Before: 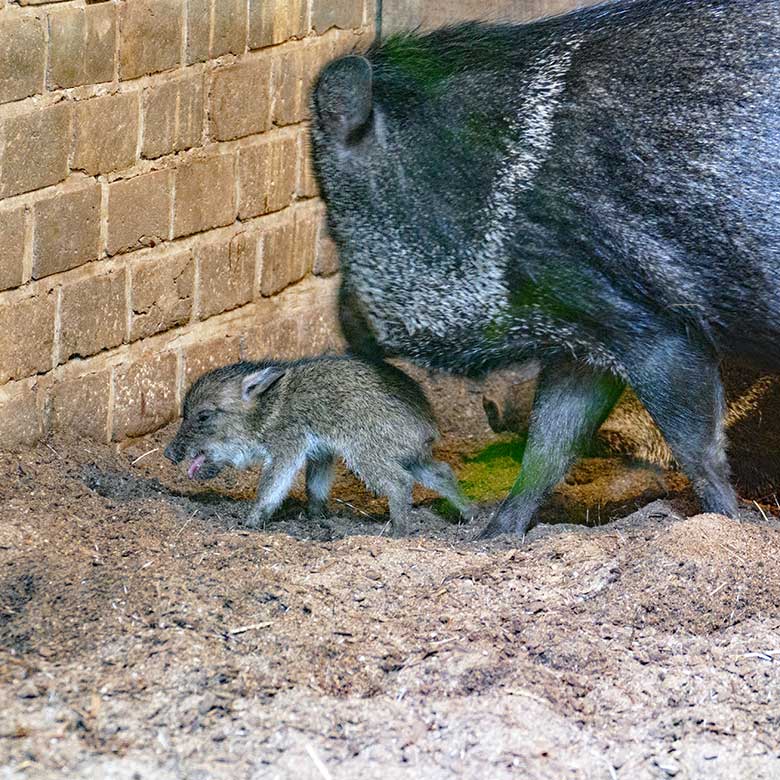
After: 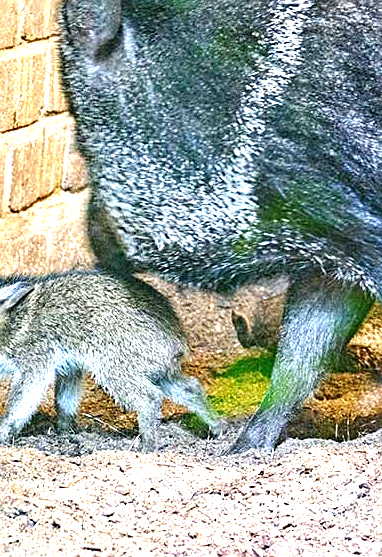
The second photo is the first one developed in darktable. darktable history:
crop: left 32.203%, top 10.955%, right 18.727%, bottom 17.544%
exposure: black level correction 0, exposure 1.495 EV, compensate highlight preservation false
sharpen: on, module defaults
